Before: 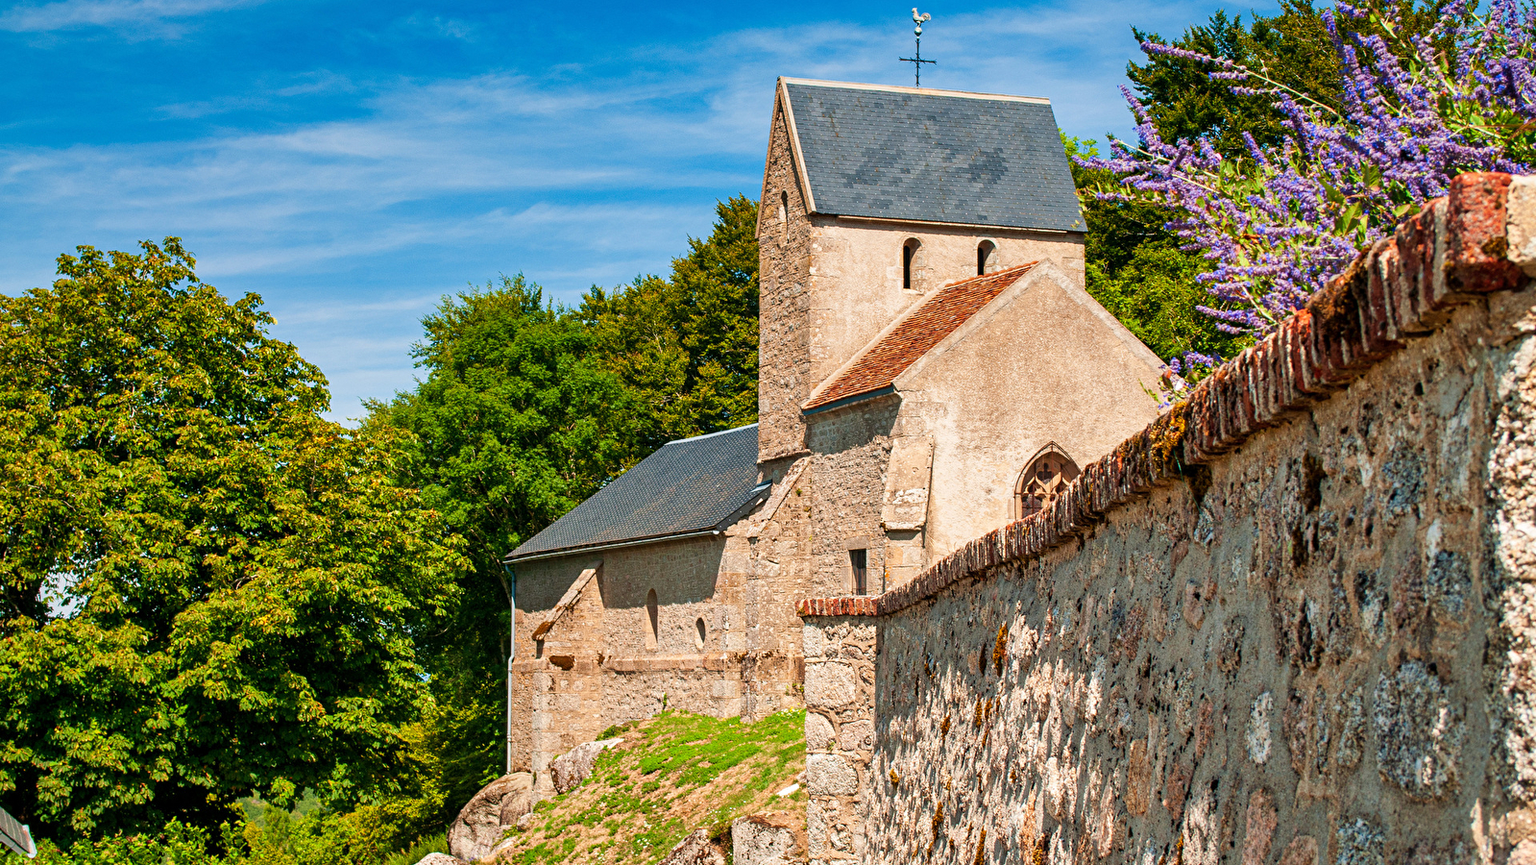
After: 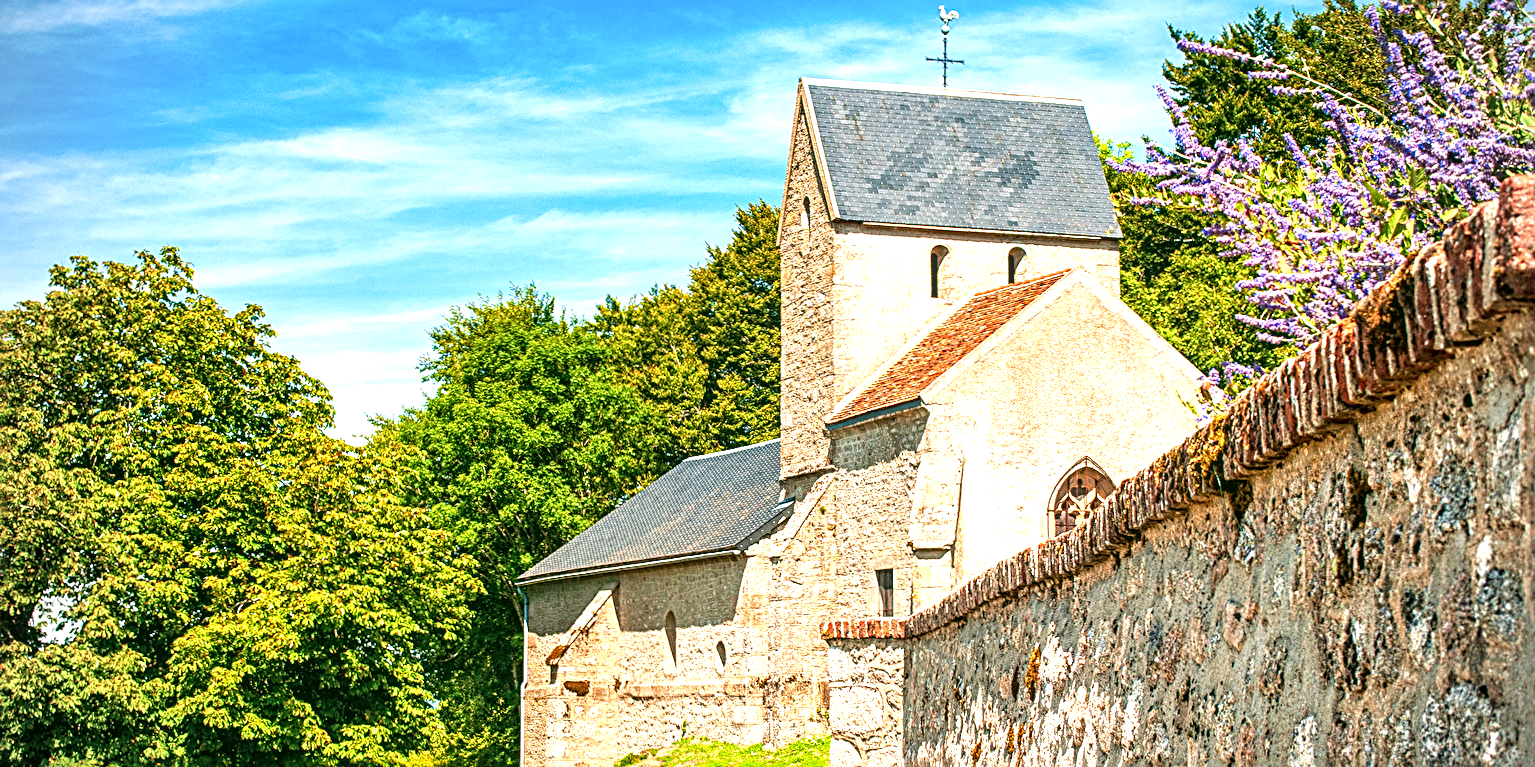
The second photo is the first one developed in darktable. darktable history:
color correction: highlights a* 4.02, highlights b* 4.98, shadows a* -7.55, shadows b* 4.98
local contrast: on, module defaults
sharpen: radius 3.119
vignetting: fall-off radius 60.92%
exposure: exposure 1.223 EV, compensate highlight preservation false
crop and rotate: angle 0.2°, left 0.275%, right 3.127%, bottom 14.18%
contrast brightness saturation: contrast 0.01, saturation -0.05
